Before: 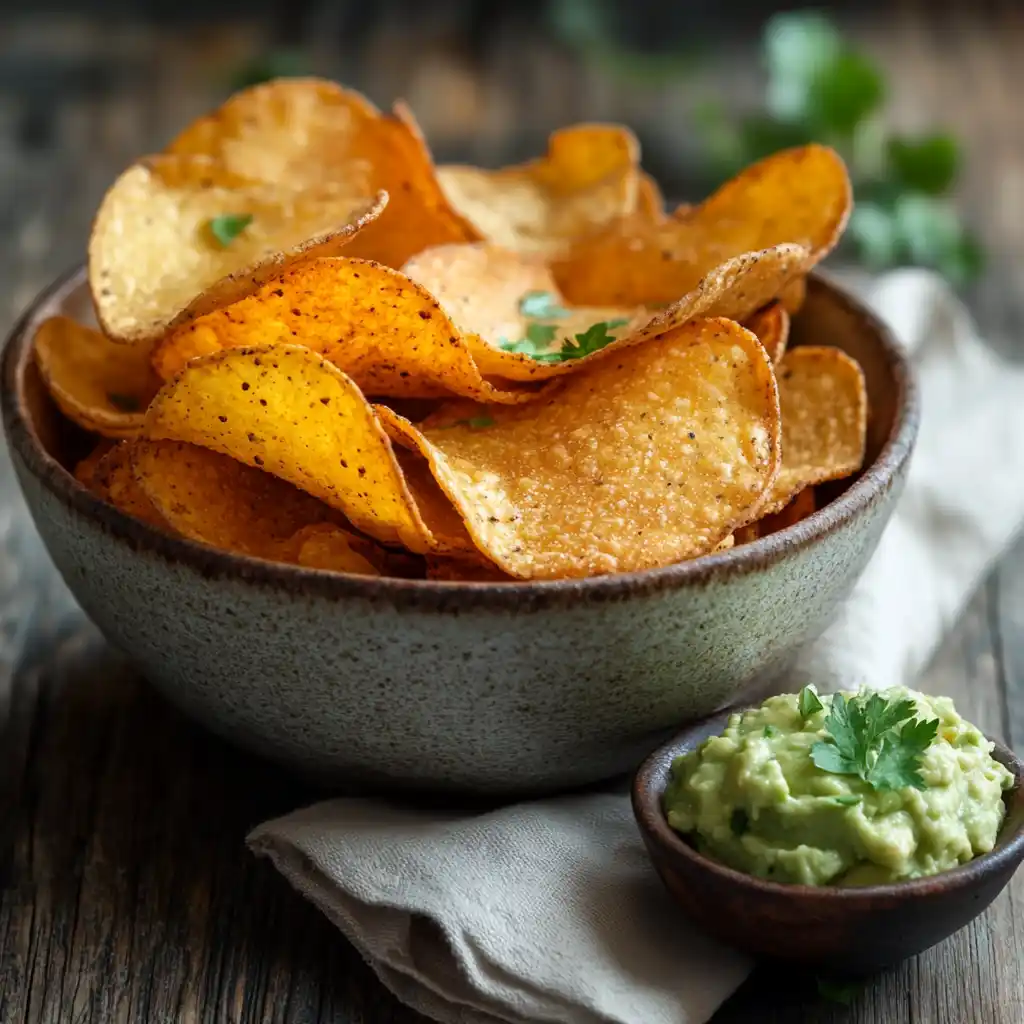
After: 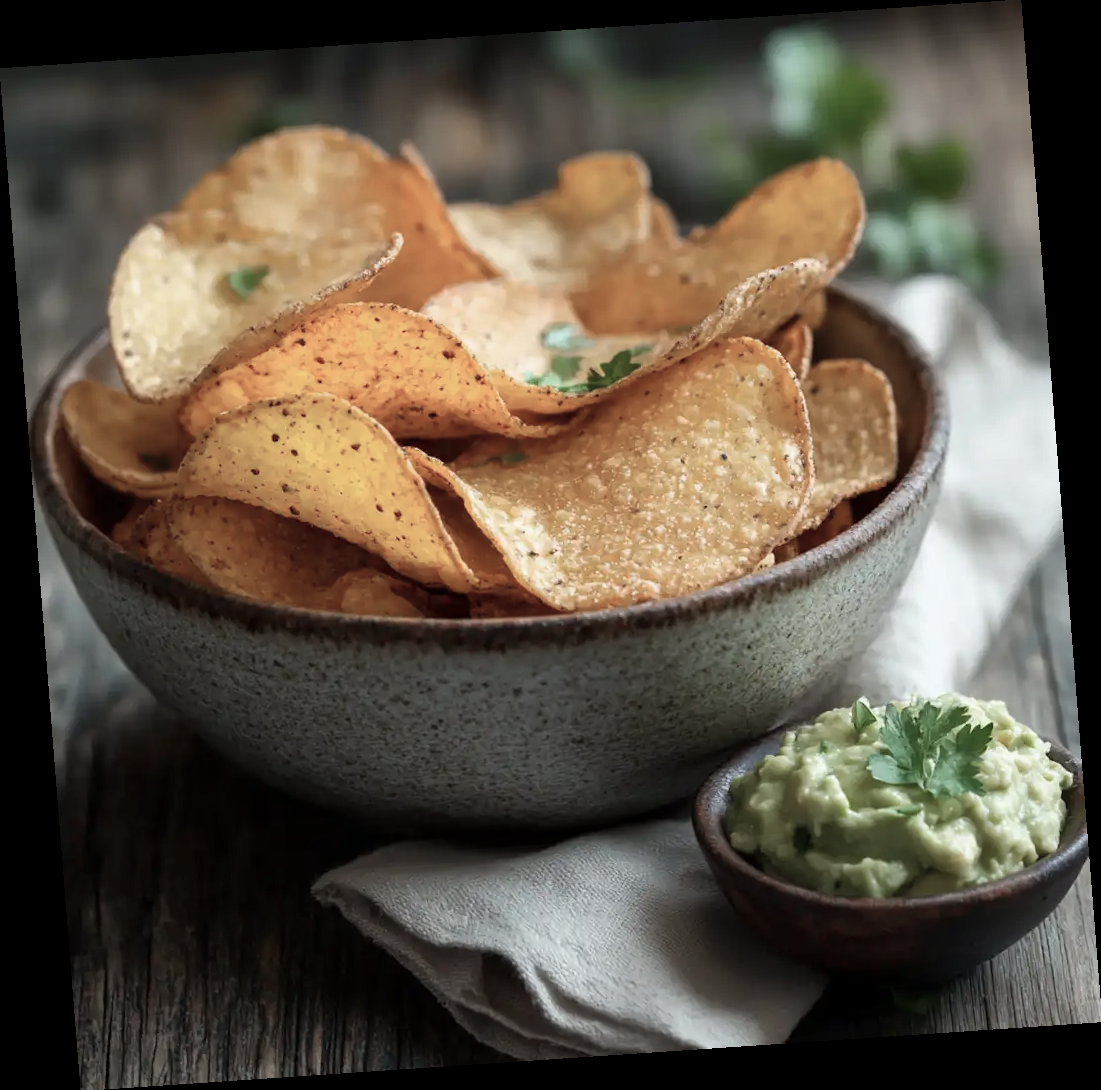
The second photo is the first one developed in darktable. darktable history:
color zones: curves: ch0 [(0, 0.559) (0.153, 0.551) (0.229, 0.5) (0.429, 0.5) (0.571, 0.5) (0.714, 0.5) (0.857, 0.5) (1, 0.559)]; ch1 [(0, 0.417) (0.112, 0.336) (0.213, 0.26) (0.429, 0.34) (0.571, 0.35) (0.683, 0.331) (0.857, 0.344) (1, 0.417)]
rotate and perspective: rotation -4.2°, shear 0.006, automatic cropping off
